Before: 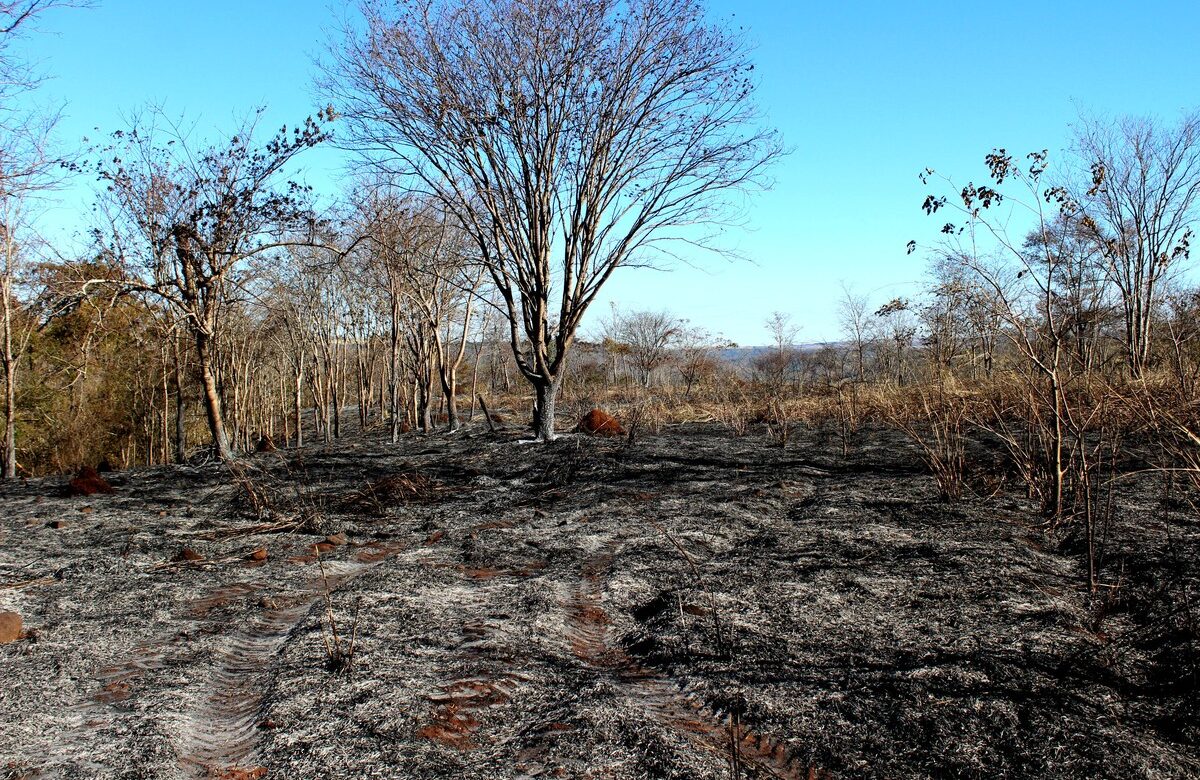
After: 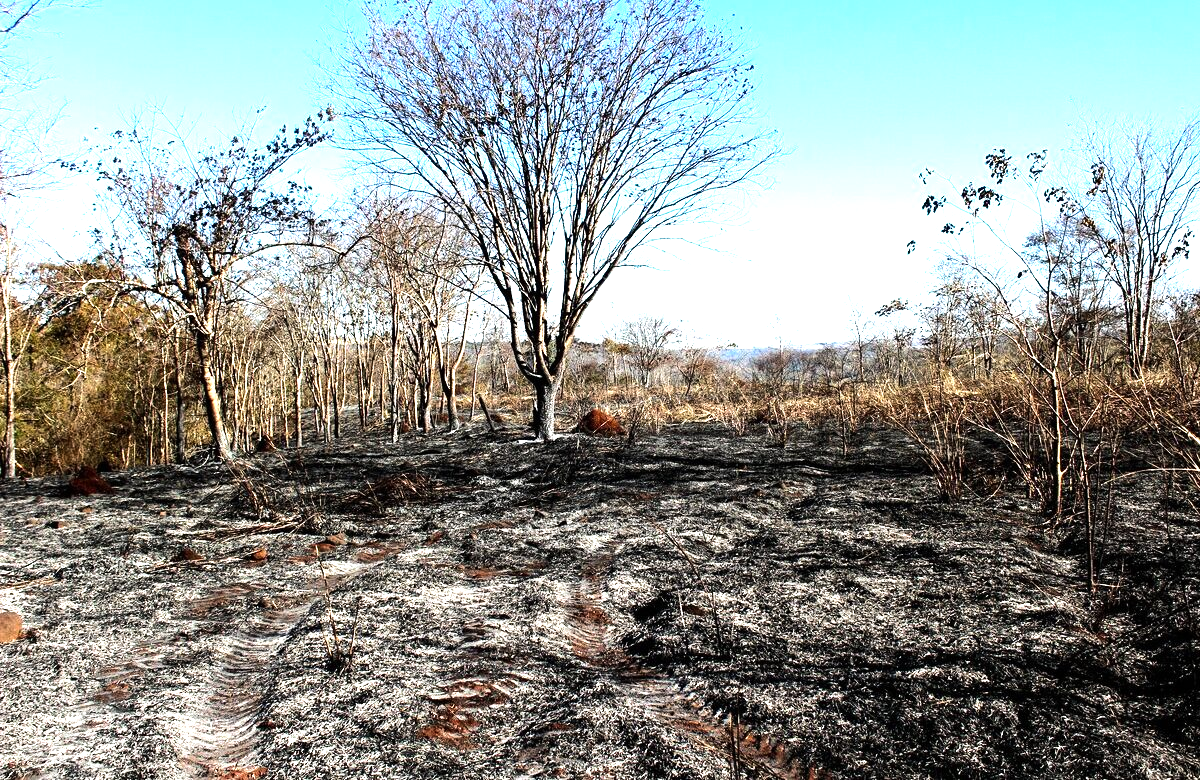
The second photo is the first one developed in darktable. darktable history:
exposure: exposure 0.73 EV, compensate highlight preservation false
tone equalizer: -8 EV -0.728 EV, -7 EV -0.739 EV, -6 EV -0.594 EV, -5 EV -0.422 EV, -3 EV 0.395 EV, -2 EV 0.6 EV, -1 EV 0.699 EV, +0 EV 0.736 EV, edges refinement/feathering 500, mask exposure compensation -1.57 EV, preserve details no
